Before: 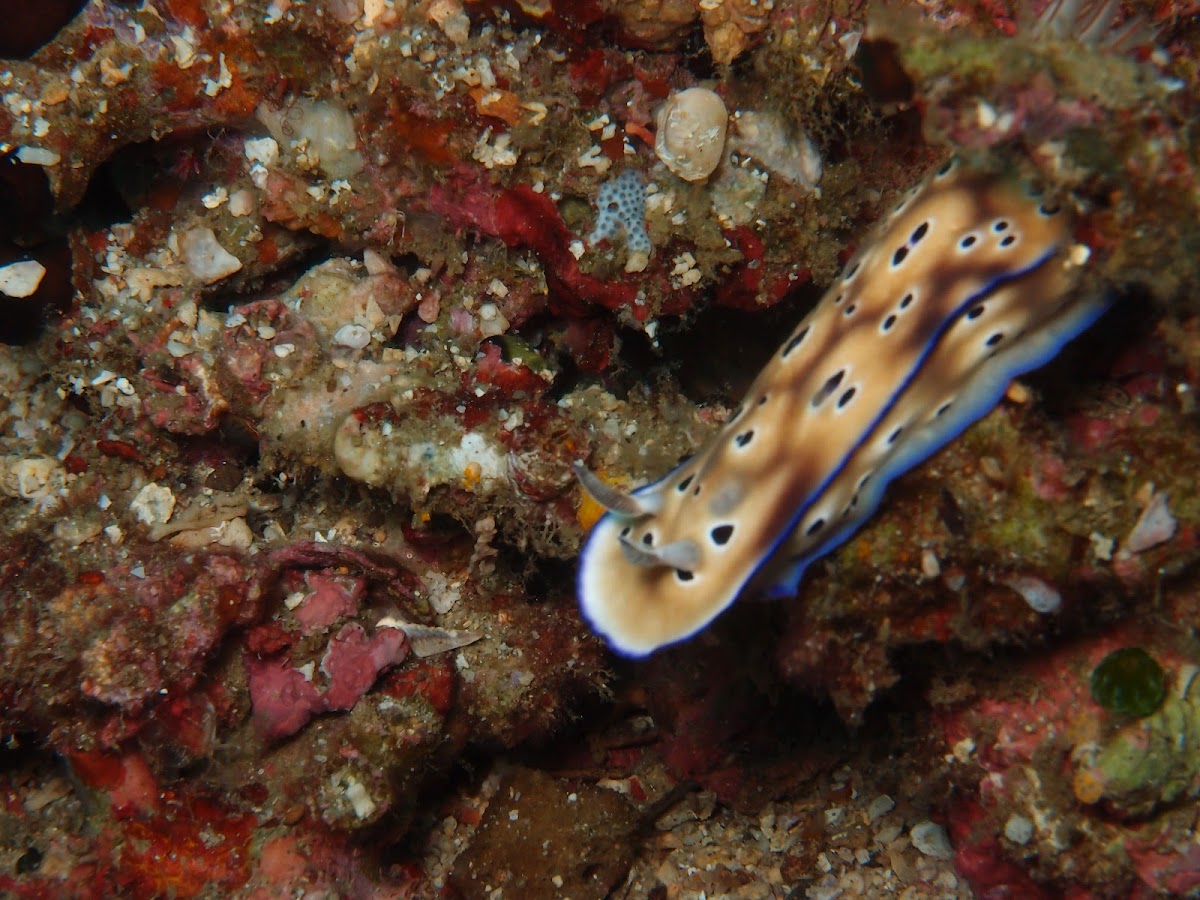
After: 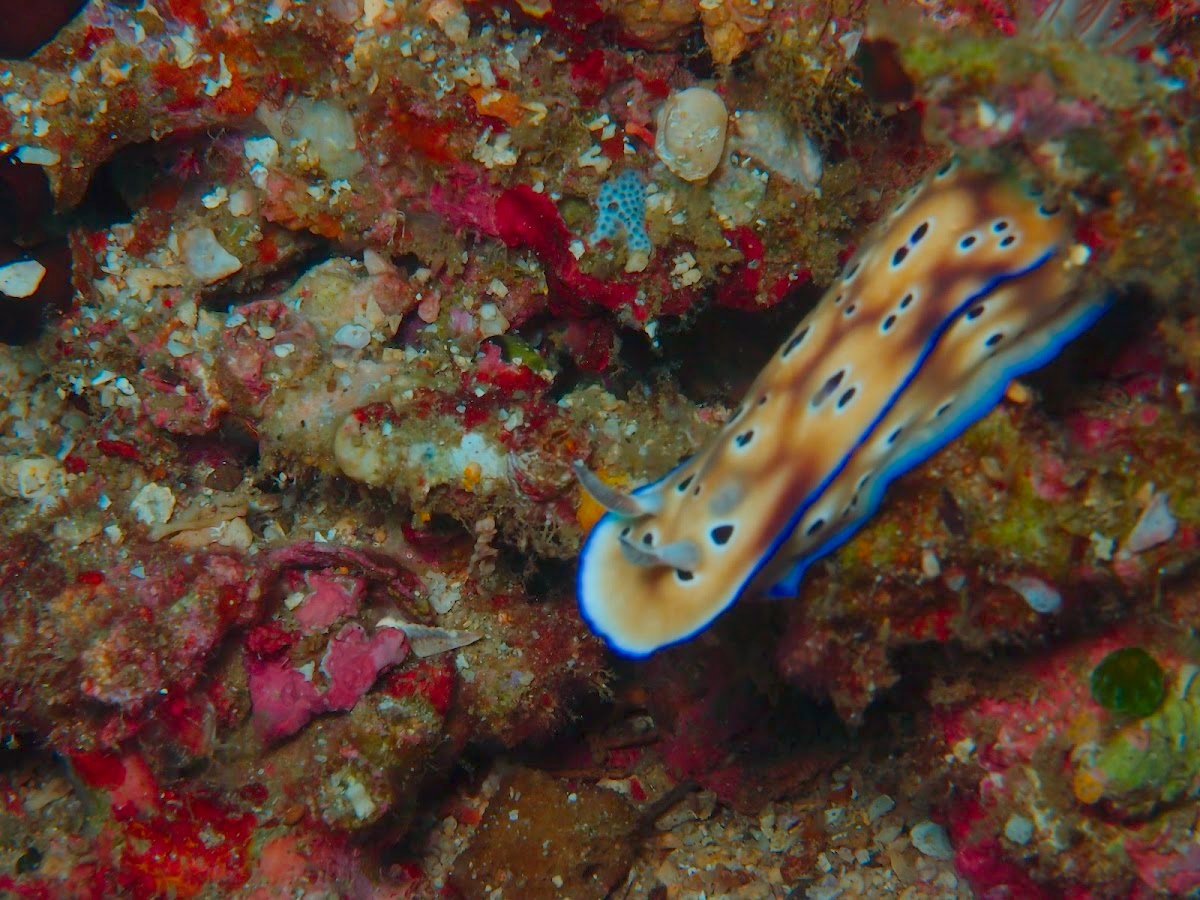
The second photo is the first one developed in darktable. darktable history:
color calibration: output R [0.972, 0.068, -0.094, 0], output G [-0.178, 1.216, -0.086, 0], output B [0.095, -0.136, 0.98, 0], x 0.383, y 0.371, temperature 3926.47 K
color balance rgb: highlights gain › chroma 2.014%, highlights gain › hue 65.87°, perceptual saturation grading › global saturation 25.14%, hue shift -1.21°, contrast -21.353%
